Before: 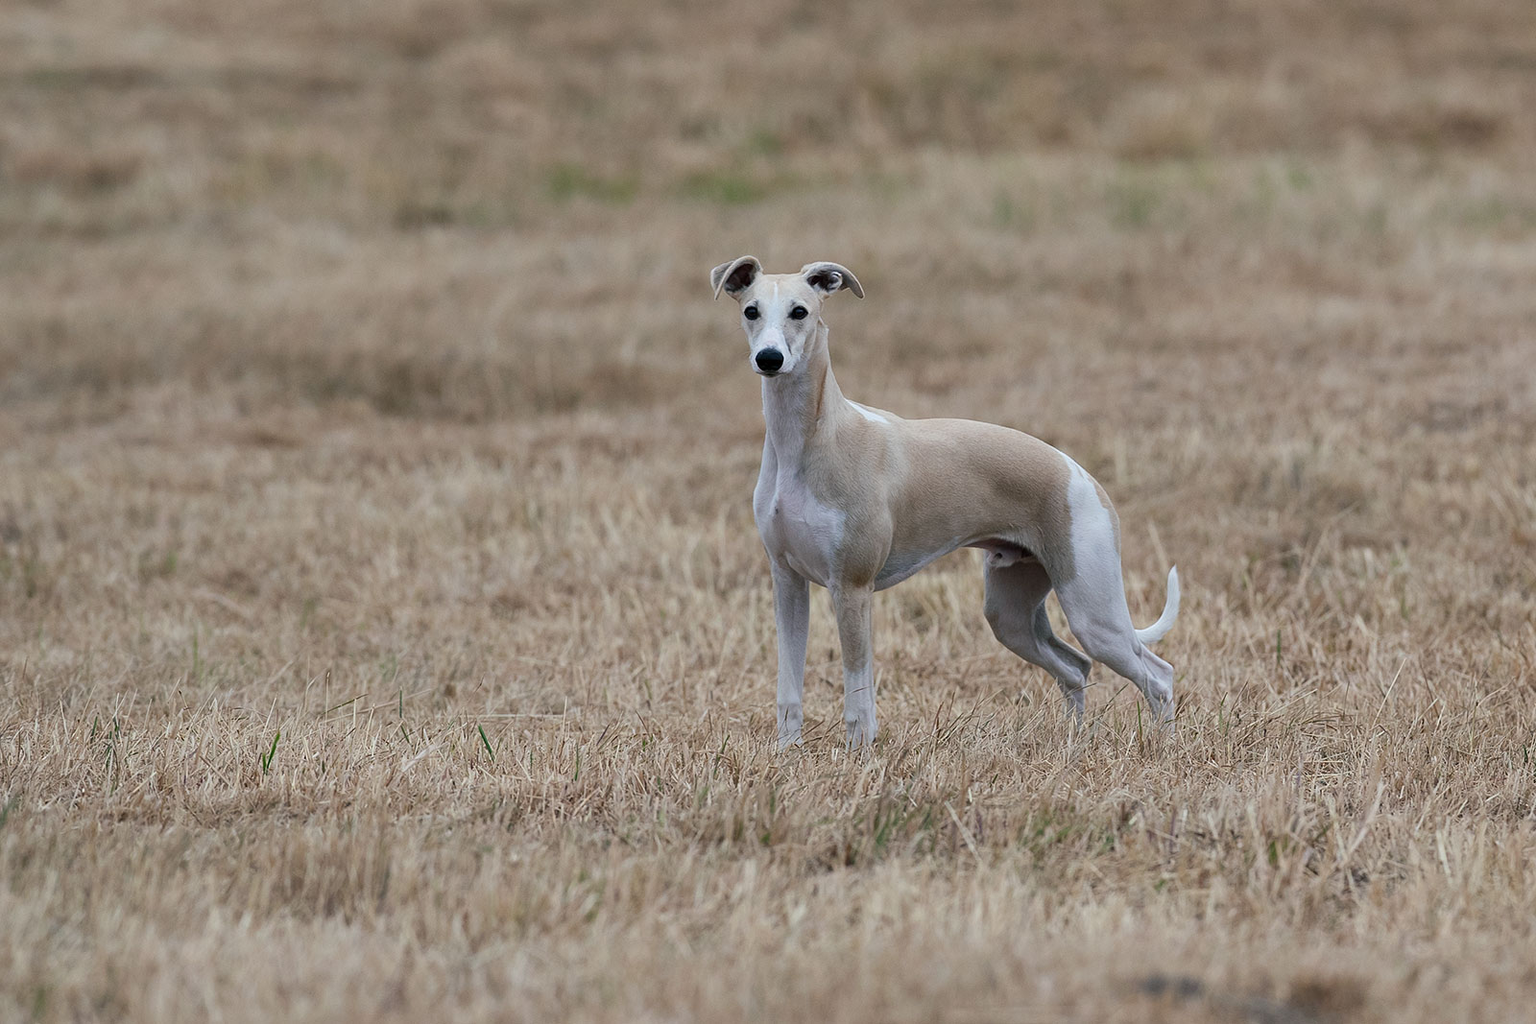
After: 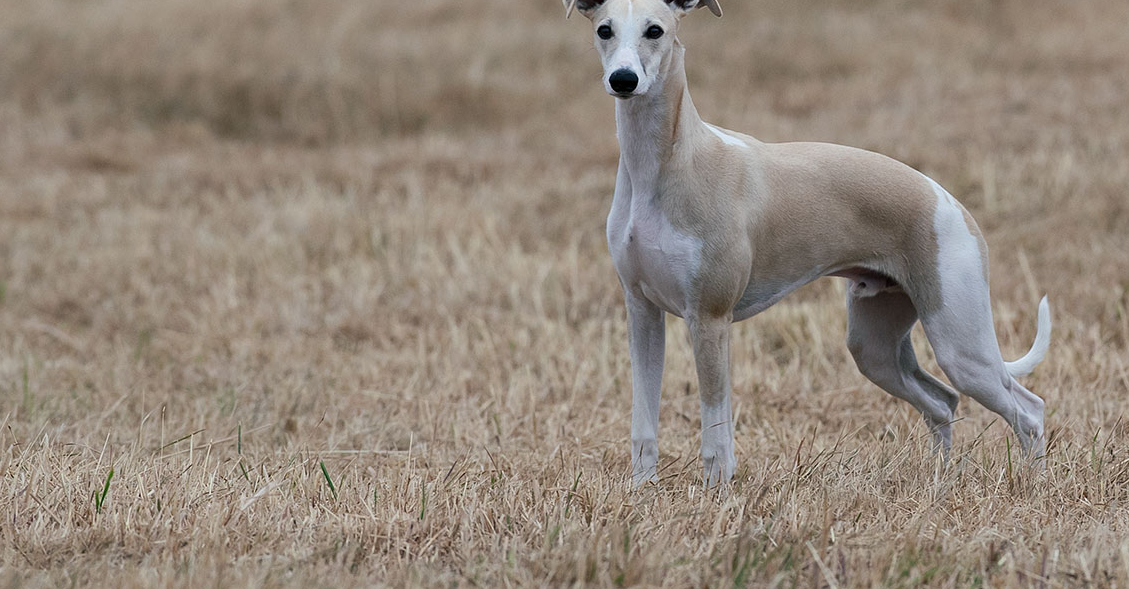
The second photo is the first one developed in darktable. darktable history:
crop: left 11.145%, top 27.556%, right 18.265%, bottom 17.155%
